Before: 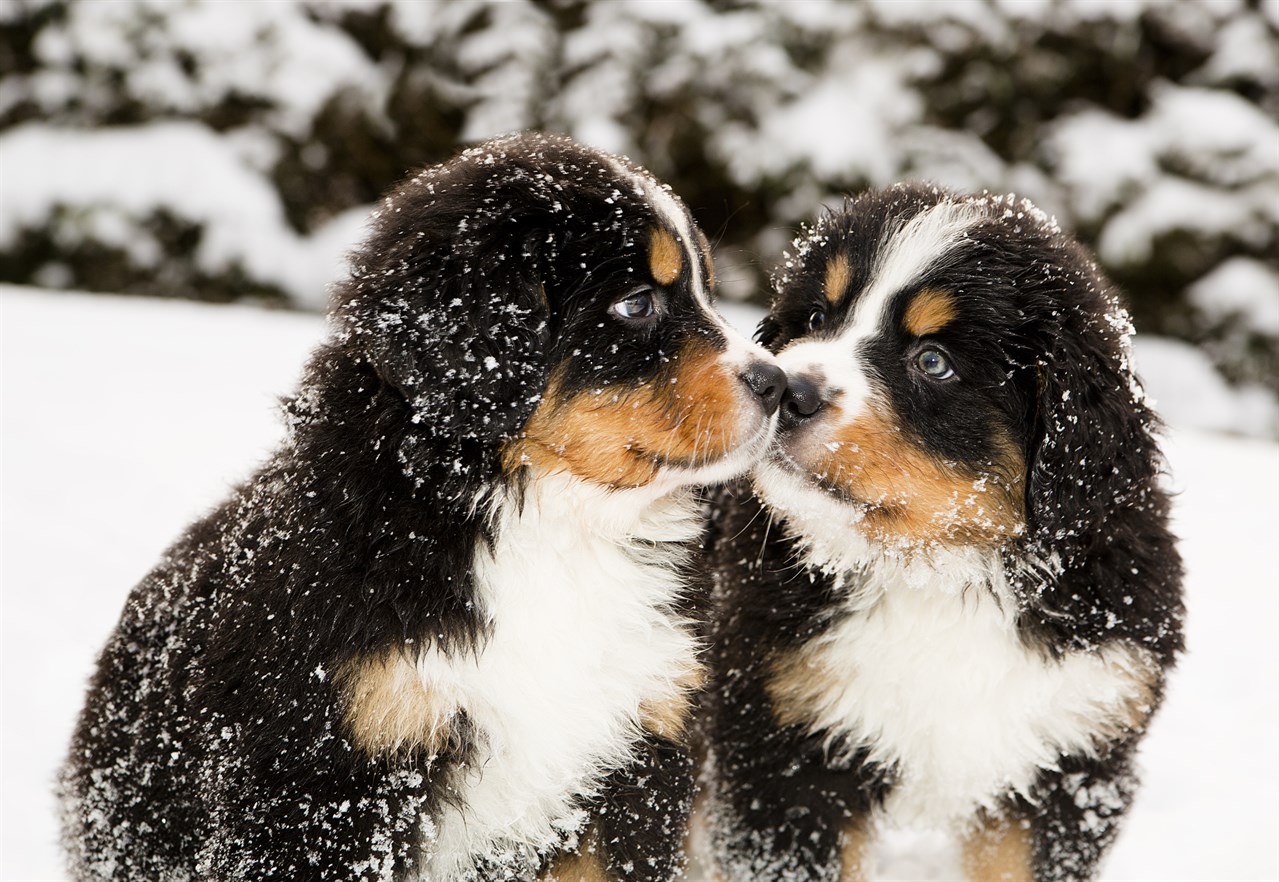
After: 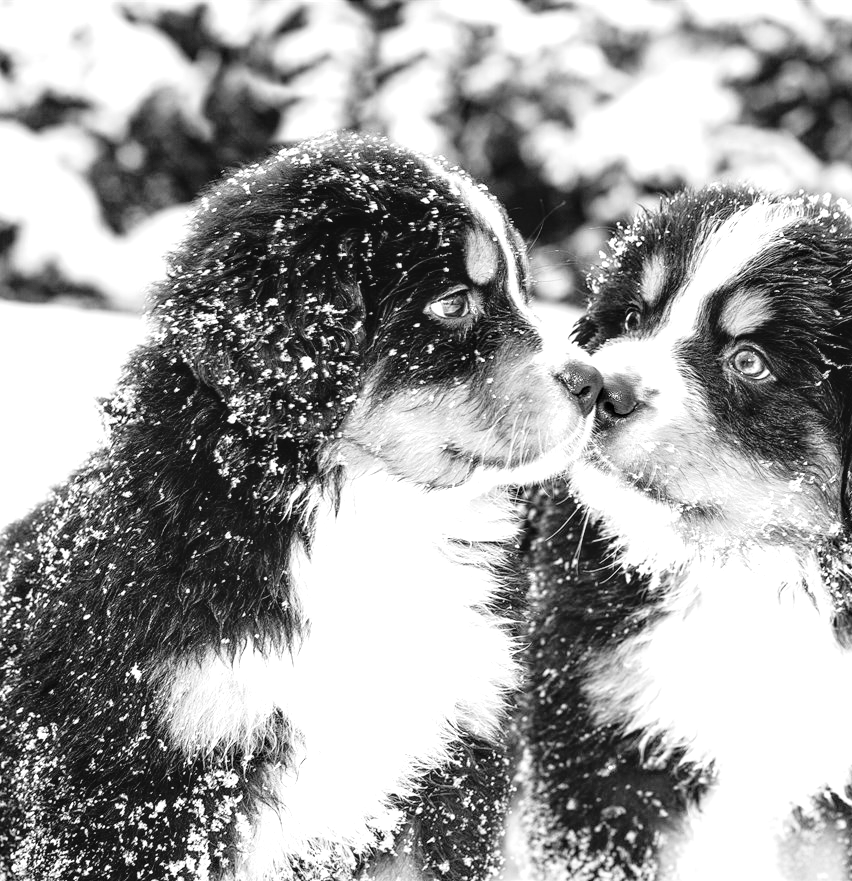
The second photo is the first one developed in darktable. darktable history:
tone equalizer: -8 EV 0.25 EV, -7 EV 0.417 EV, -6 EV 0.417 EV, -5 EV 0.25 EV, -3 EV -0.25 EV, -2 EV -0.417 EV, -1 EV -0.417 EV, +0 EV -0.25 EV, edges refinement/feathering 500, mask exposure compensation -1.57 EV, preserve details guided filter
local contrast: detail 130%
color contrast: green-magenta contrast 0, blue-yellow contrast 0
tone curve: curves: ch0 [(0, 0.014) (0.17, 0.099) (0.398, 0.423) (0.728, 0.808) (0.877, 0.91) (0.99, 0.955)]; ch1 [(0, 0) (0.377, 0.325) (0.493, 0.491) (0.505, 0.504) (0.515, 0.515) (0.554, 0.575) (0.623, 0.643) (0.701, 0.718) (1, 1)]; ch2 [(0, 0) (0.423, 0.453) (0.481, 0.485) (0.501, 0.501) (0.531, 0.527) (0.586, 0.597) (0.663, 0.706) (0.717, 0.753) (1, 0.991)], color space Lab, independent channels
exposure: black level correction 0, exposure 1.45 EV, compensate exposure bias true, compensate highlight preservation false
crop and rotate: left 14.436%, right 18.898%
